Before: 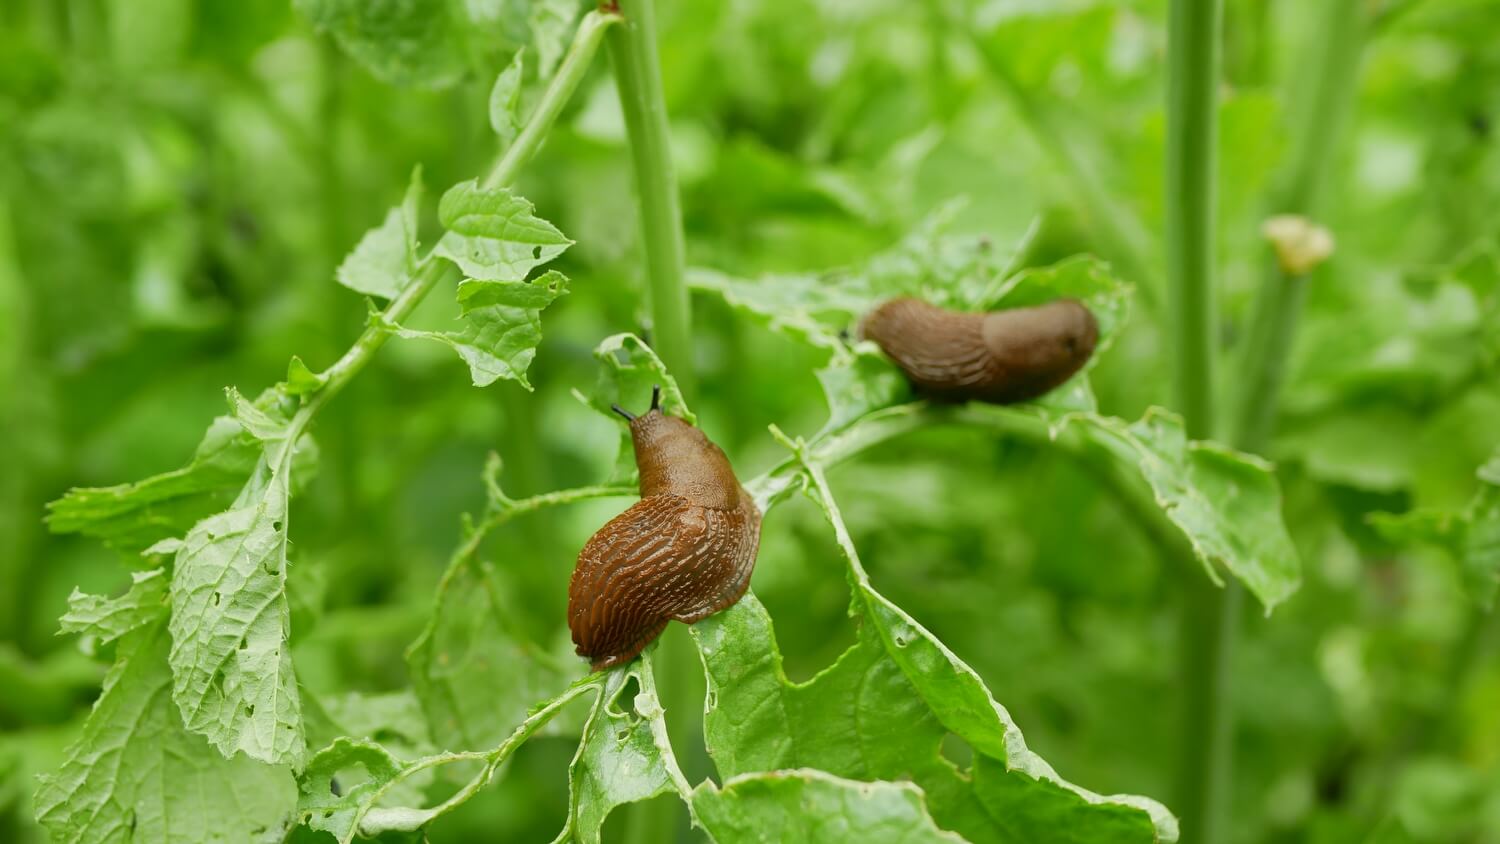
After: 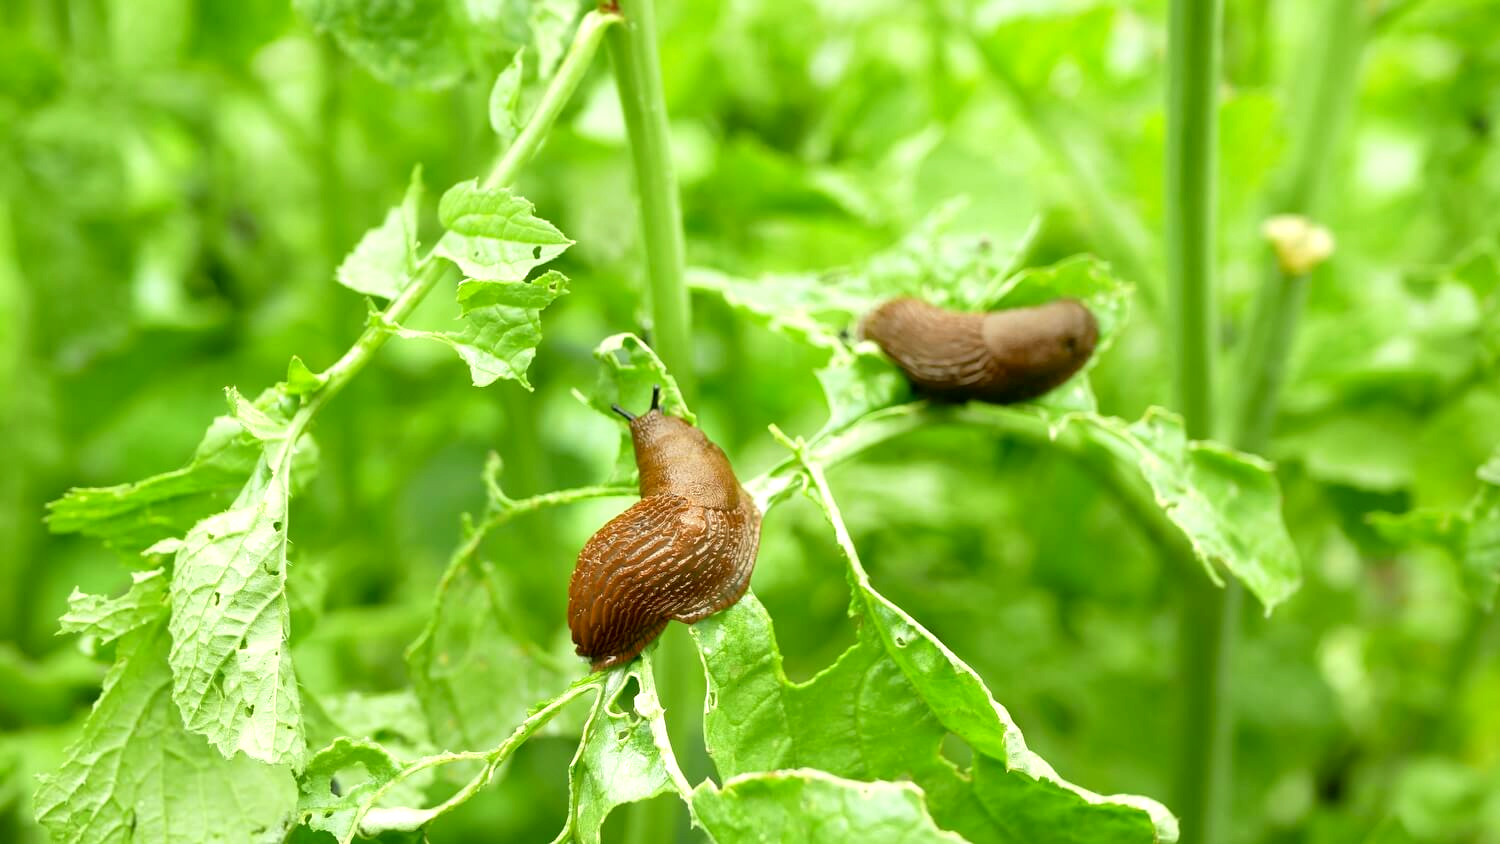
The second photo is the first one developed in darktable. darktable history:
exposure: black level correction 0.003, exposure 0.39 EV, compensate highlight preservation false
tone equalizer: -8 EV -0.445 EV, -7 EV -0.408 EV, -6 EV -0.357 EV, -5 EV -0.228 EV, -3 EV 0.206 EV, -2 EV 0.325 EV, -1 EV 0.388 EV, +0 EV 0.386 EV
